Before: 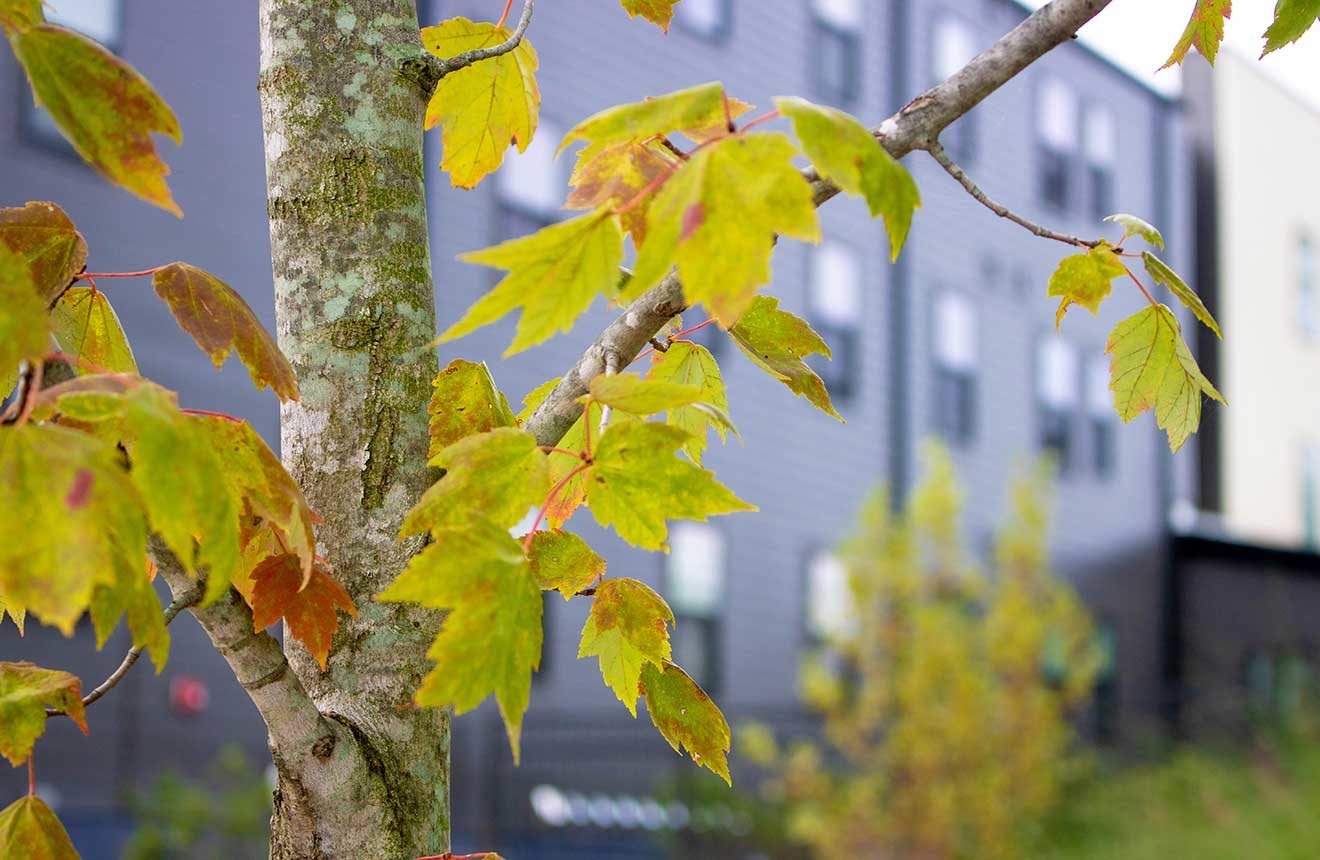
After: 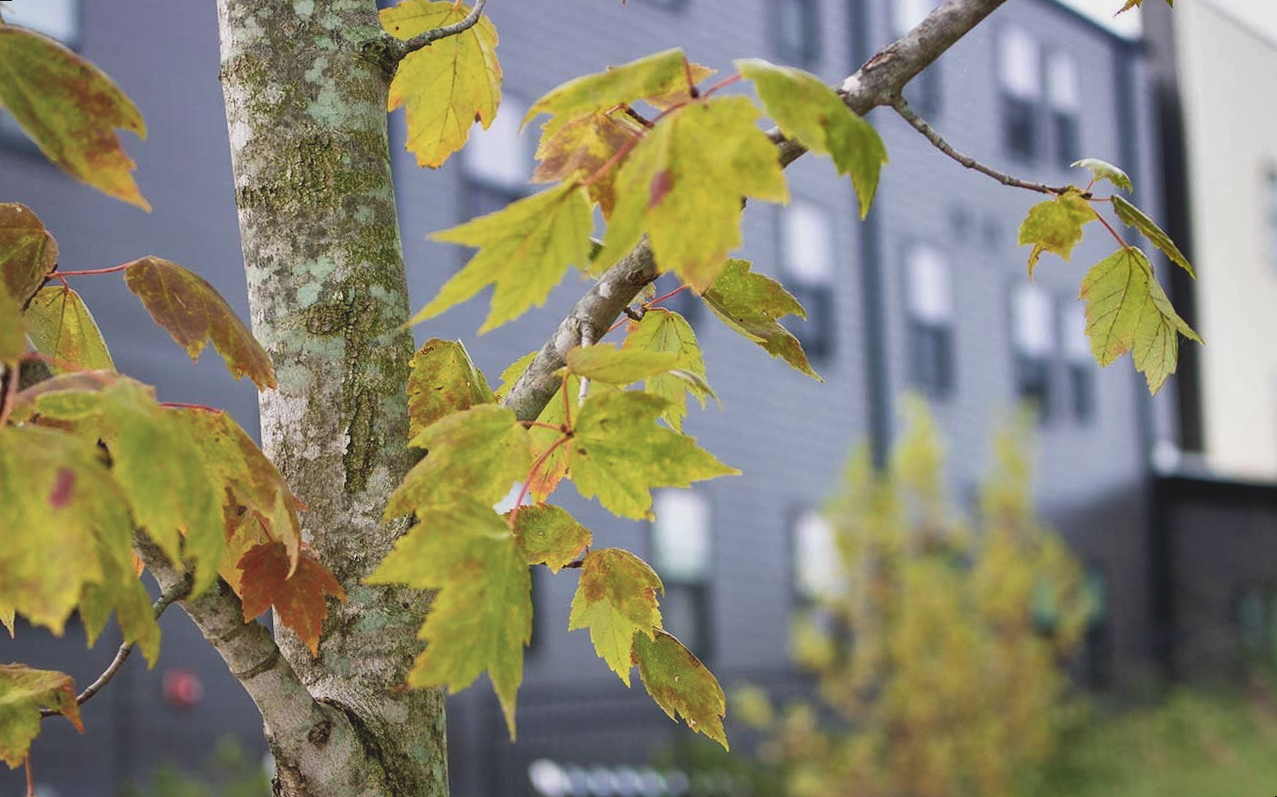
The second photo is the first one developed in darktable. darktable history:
shadows and highlights: radius 118.69, shadows 42.21, highlights -61.56, soften with gaussian
tone equalizer: on, module defaults
exposure: black level correction -0.014, exposure -0.193 EV, compensate highlight preservation false
contrast brightness saturation: contrast 0.11, saturation -0.17
rotate and perspective: rotation -3°, crop left 0.031, crop right 0.968, crop top 0.07, crop bottom 0.93
